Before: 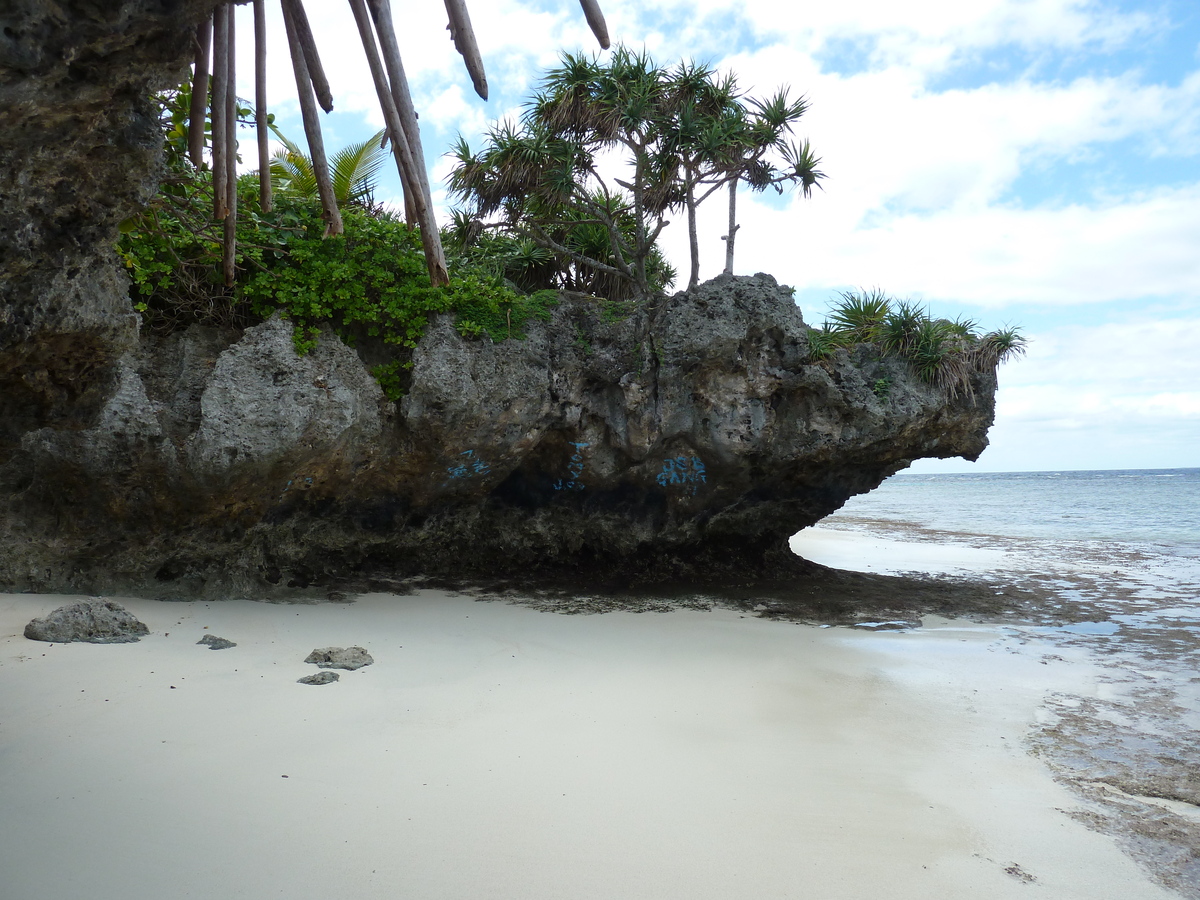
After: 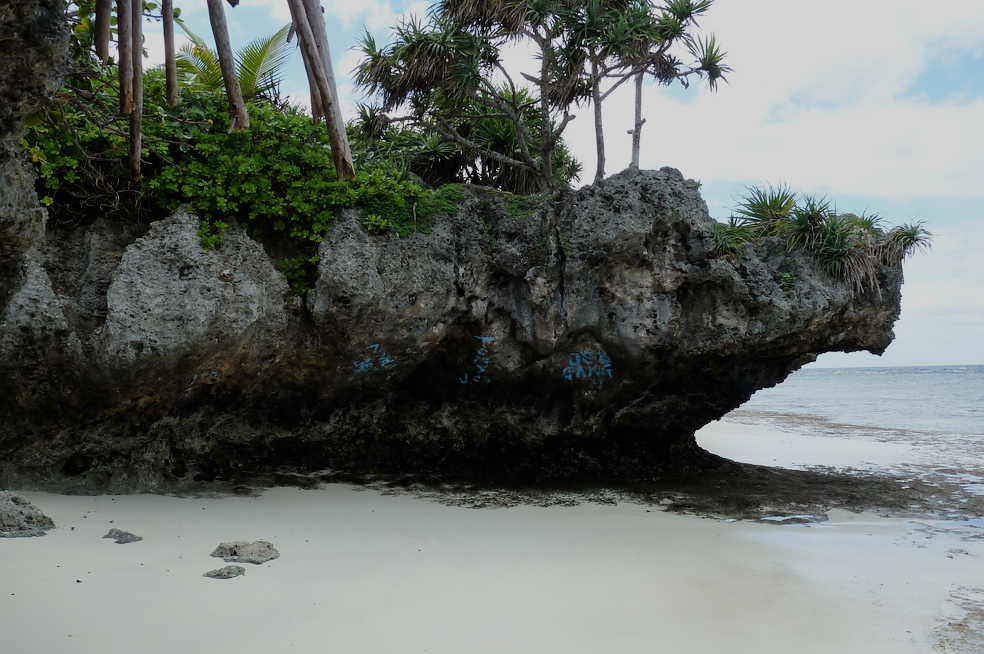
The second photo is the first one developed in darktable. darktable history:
filmic rgb: black relative exposure -7.65 EV, white relative exposure 4.56 EV, hardness 3.61
crop: left 7.856%, top 11.836%, right 10.12%, bottom 15.387%
